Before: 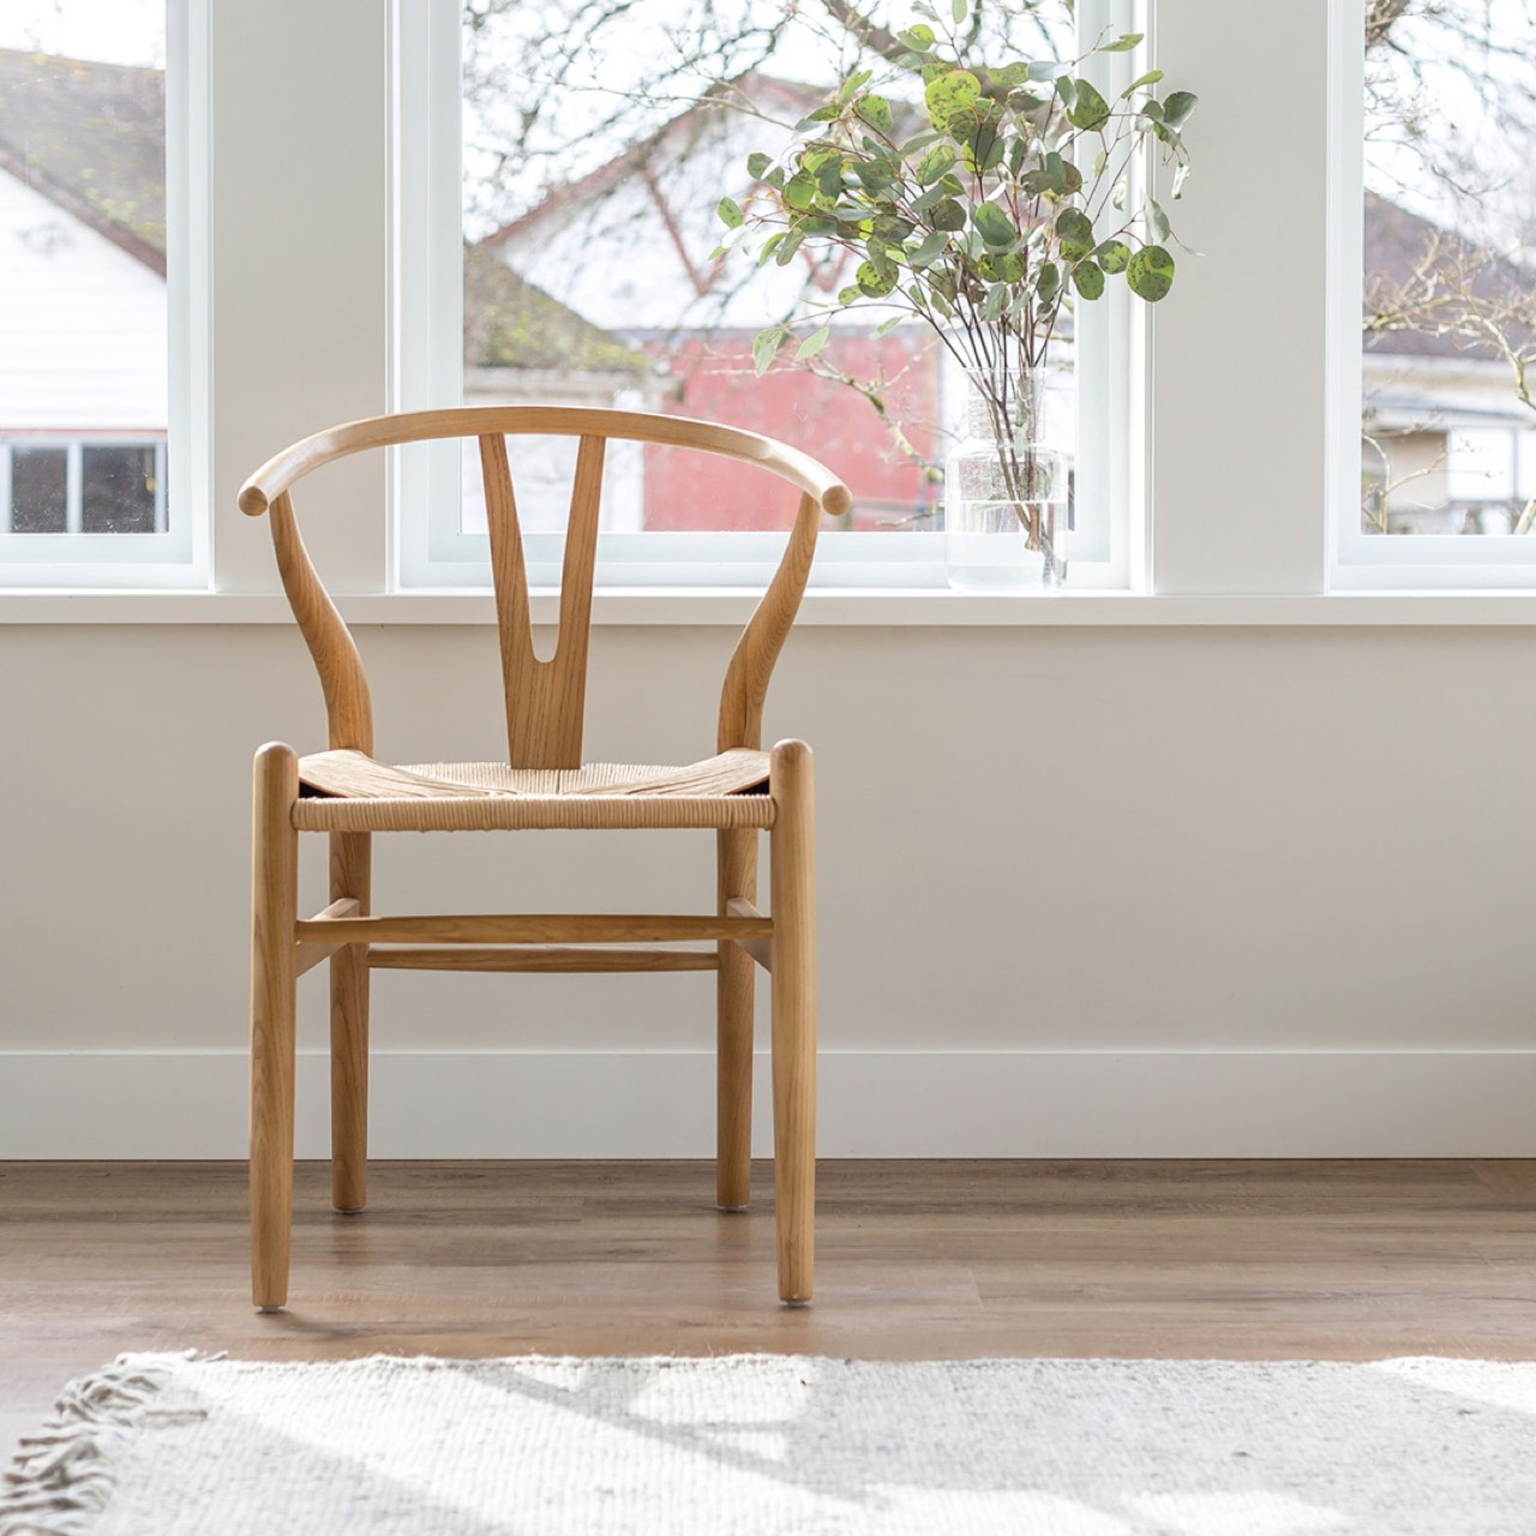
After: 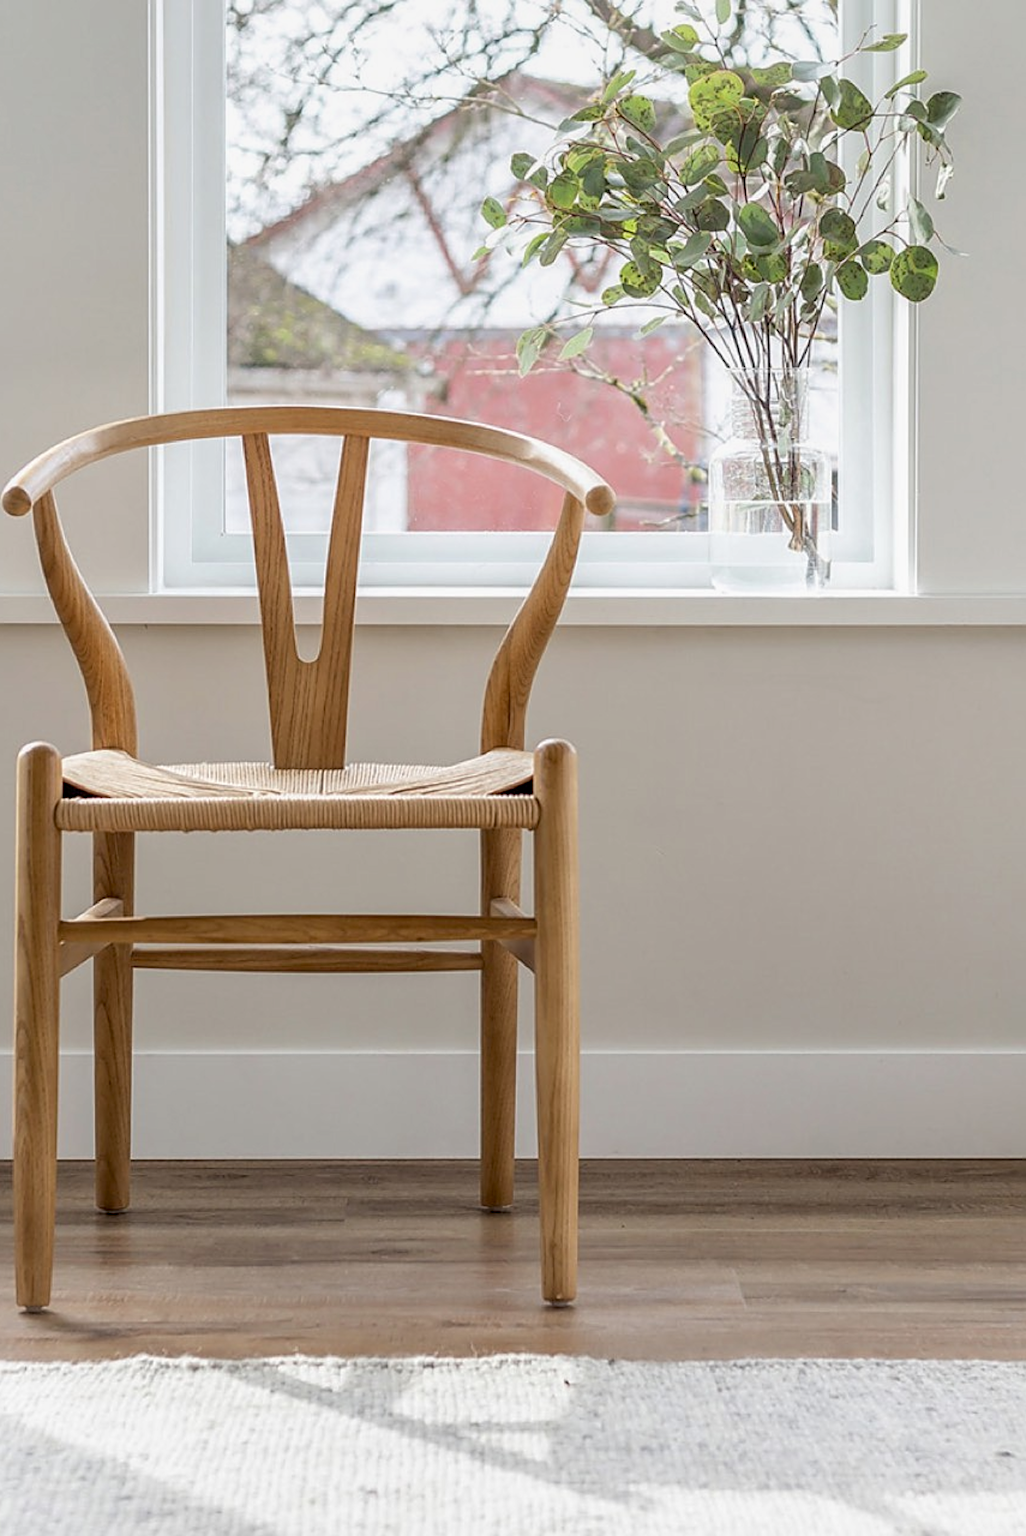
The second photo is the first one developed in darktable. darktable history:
exposure: black level correction 0.006, exposure -0.218 EV, compensate highlight preservation false
crop: left 15.404%, right 17.733%
local contrast: on, module defaults
sharpen: on, module defaults
